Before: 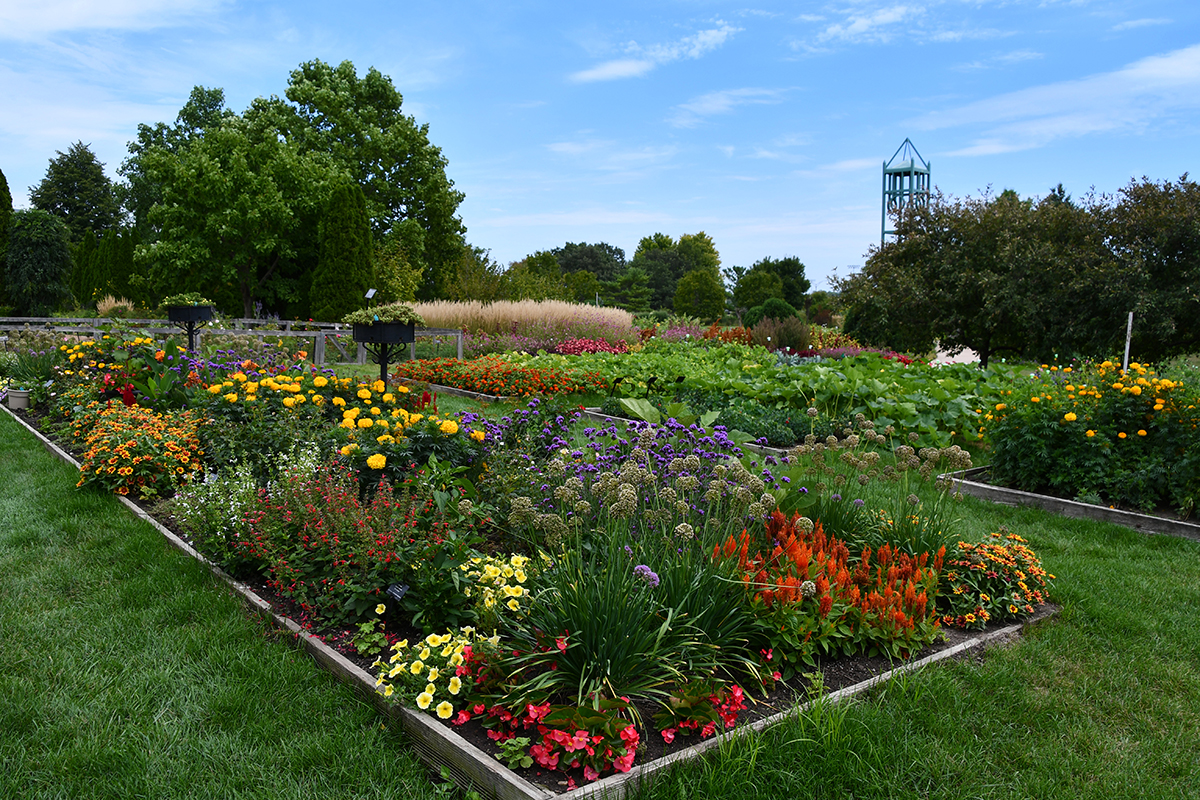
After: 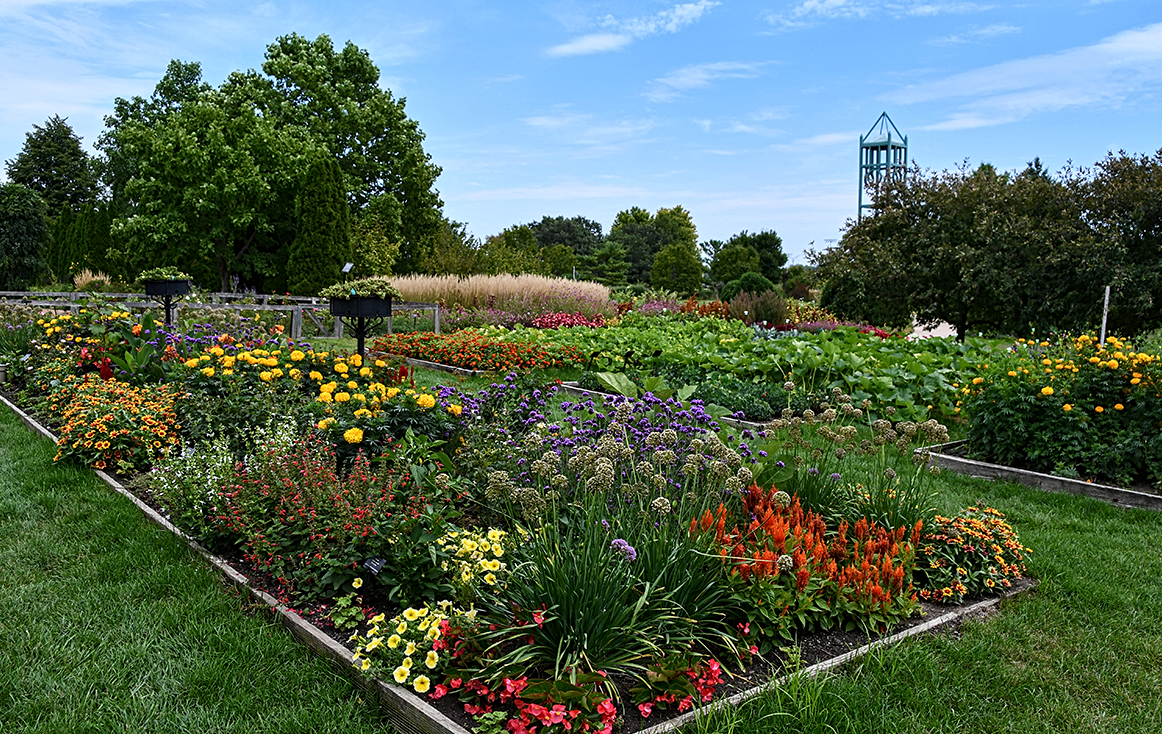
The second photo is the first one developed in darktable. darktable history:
crop: left 1.964%, top 3.251%, right 1.122%, bottom 4.933%
contrast equalizer: y [[0.5, 0.5, 0.5, 0.539, 0.64, 0.611], [0.5 ×6], [0.5 ×6], [0 ×6], [0 ×6]]
